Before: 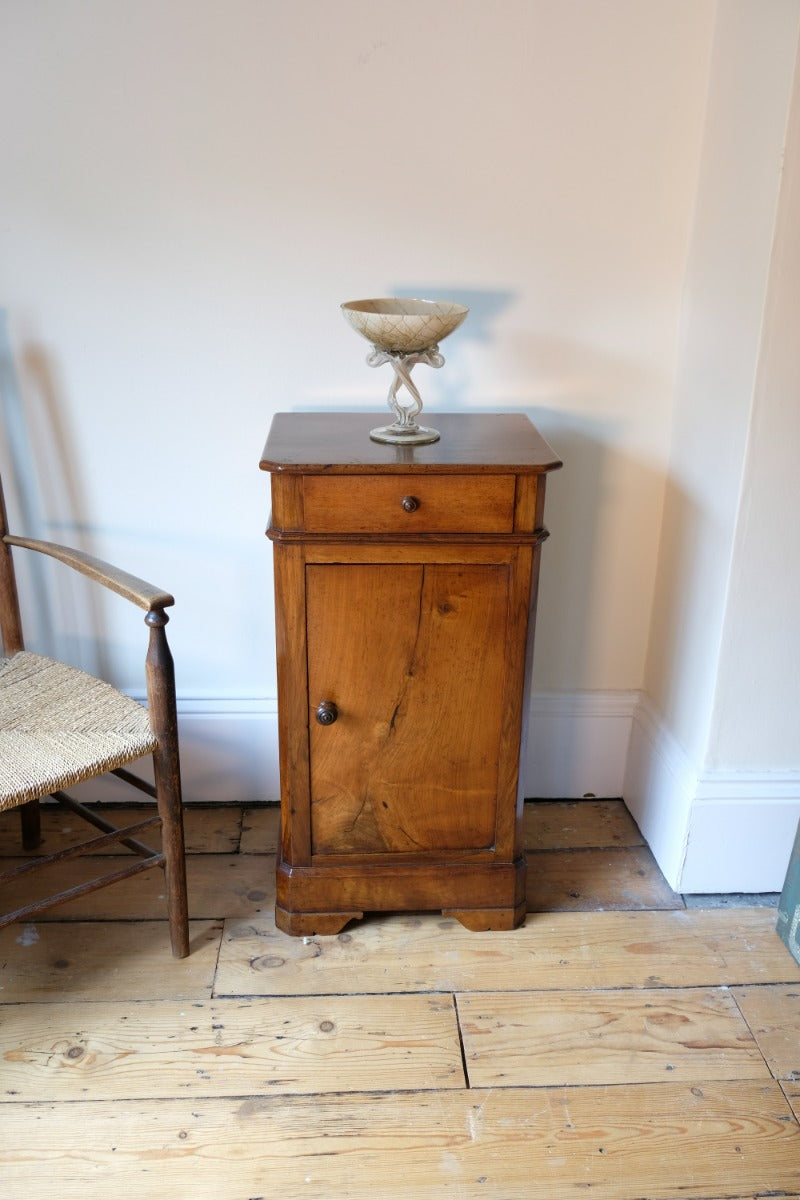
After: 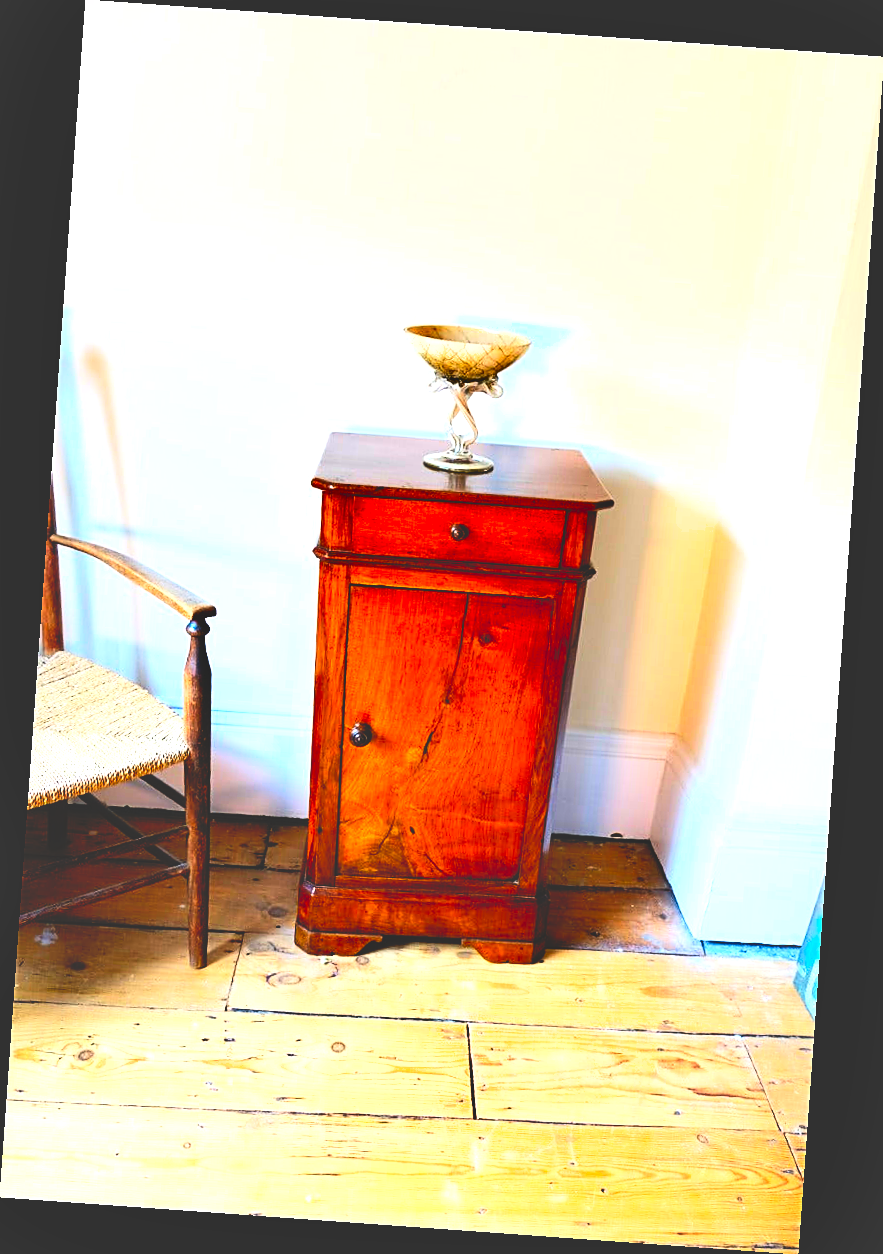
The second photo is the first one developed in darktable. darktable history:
rotate and perspective: rotation 4.1°, automatic cropping off
exposure: black level correction 0, exposure 1.1 EV, compensate exposure bias true, compensate highlight preservation false
contrast brightness saturation: contrast 0.2, brightness 0.2, saturation 0.8
base curve: curves: ch0 [(0, 0.02) (0.083, 0.036) (1, 1)], preserve colors none
sharpen: on, module defaults
shadows and highlights: shadows 49, highlights -41, soften with gaussian
